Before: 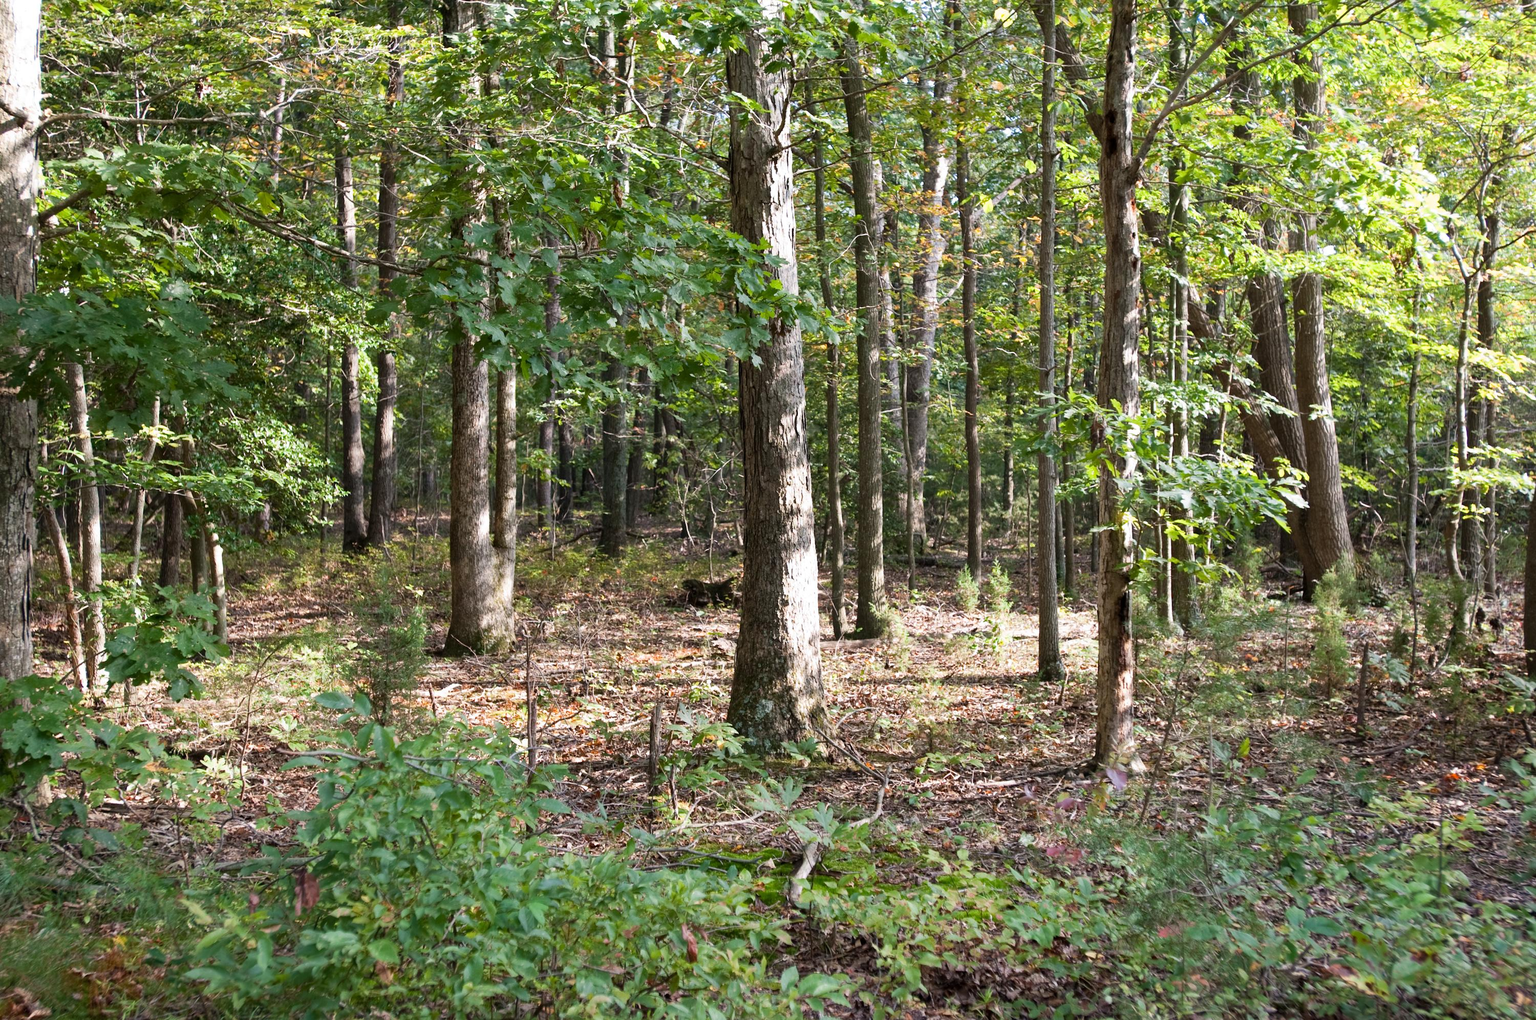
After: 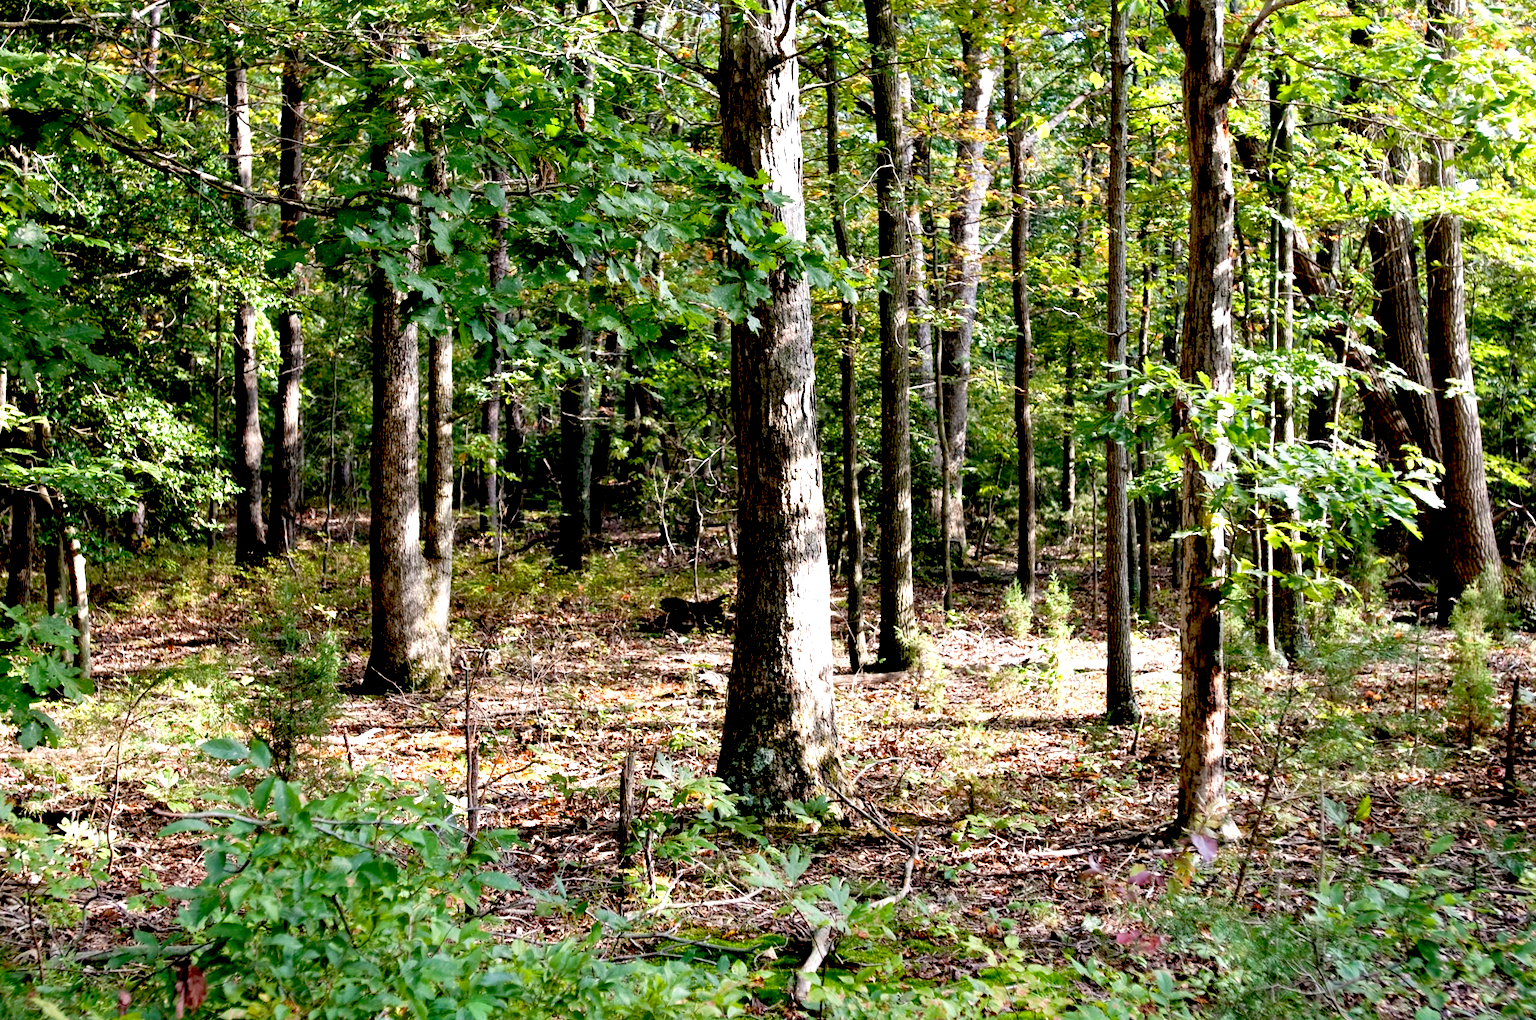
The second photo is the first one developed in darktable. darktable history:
crop and rotate: left 10.071%, top 10.071%, right 10.02%, bottom 10.02%
color correction: saturation 0.99
exposure: black level correction 0.04, exposure 0.5 EV, compensate highlight preservation false
white balance: emerald 1
